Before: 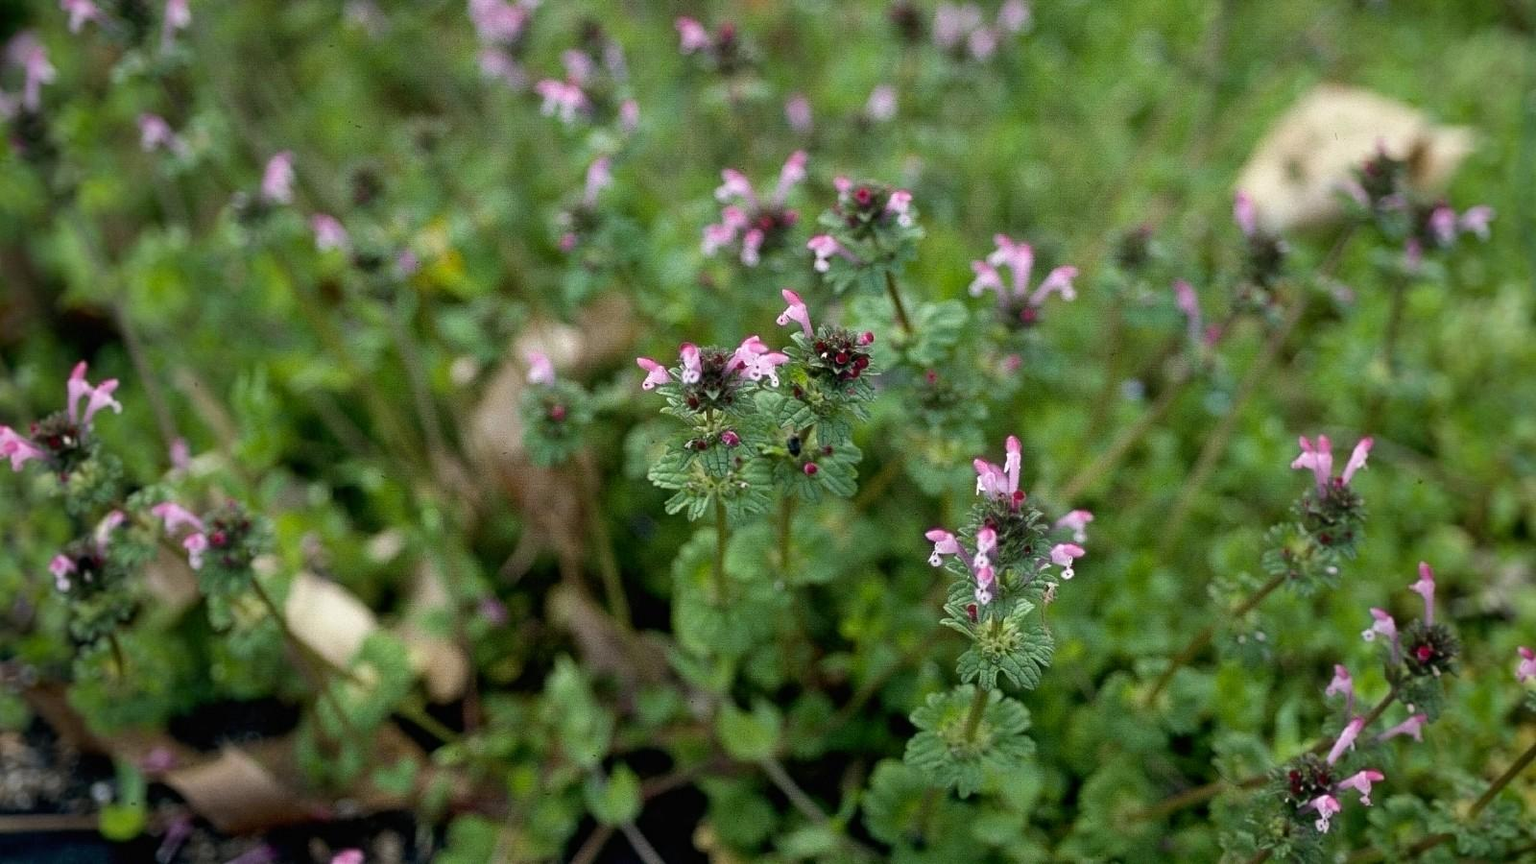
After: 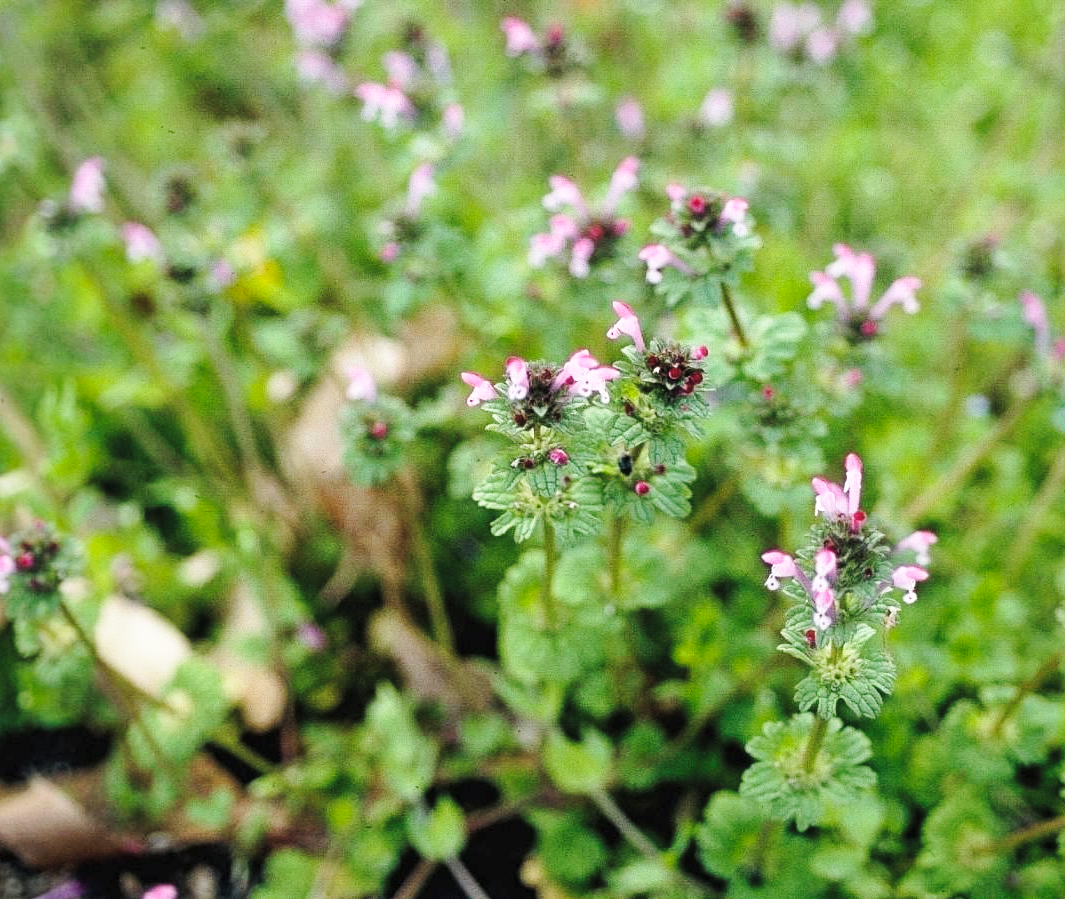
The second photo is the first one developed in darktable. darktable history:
base curve: curves: ch0 [(0, 0) (0.028, 0.03) (0.121, 0.232) (0.46, 0.748) (0.859, 0.968) (1, 1)], preserve colors none
crop and rotate: left 12.654%, right 20.78%
contrast brightness saturation: brightness 0.141
